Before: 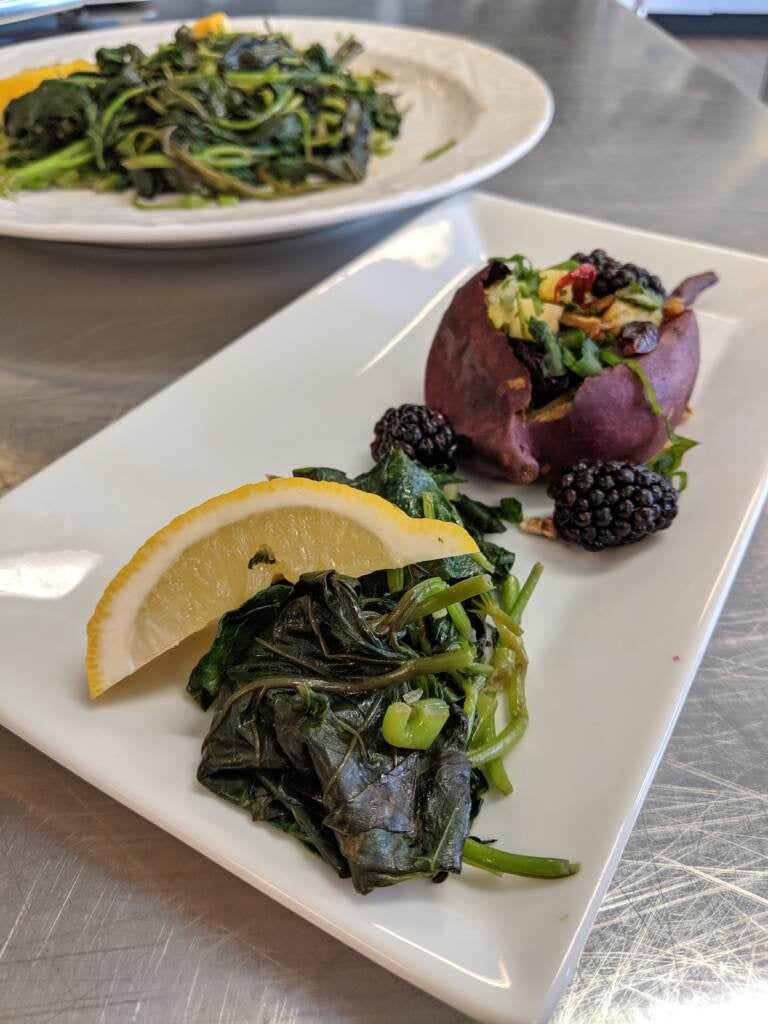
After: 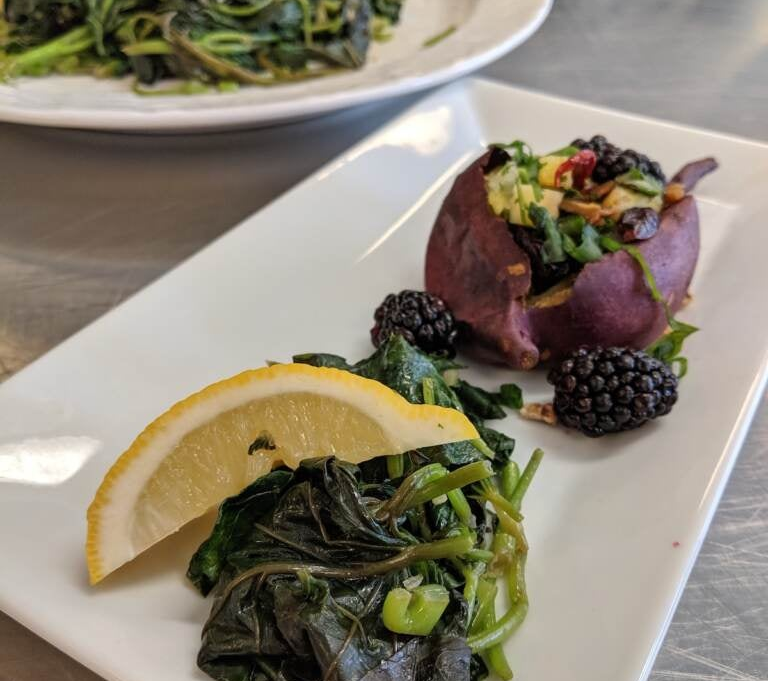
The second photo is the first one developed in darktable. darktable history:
crop: top 11.16%, bottom 22.271%
